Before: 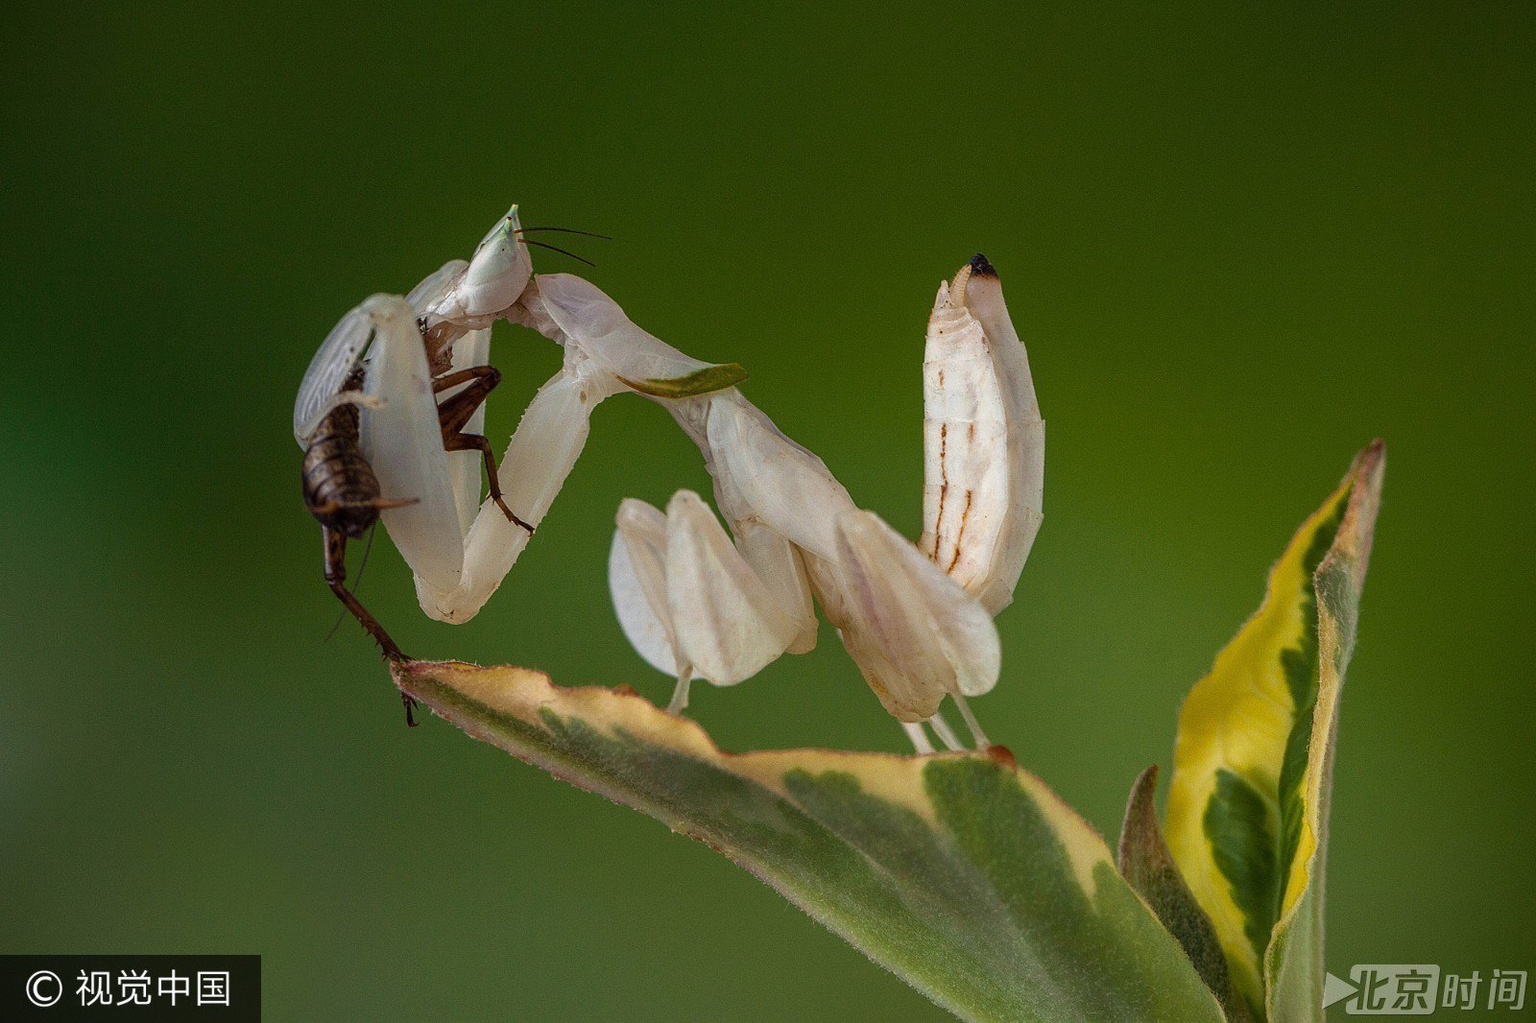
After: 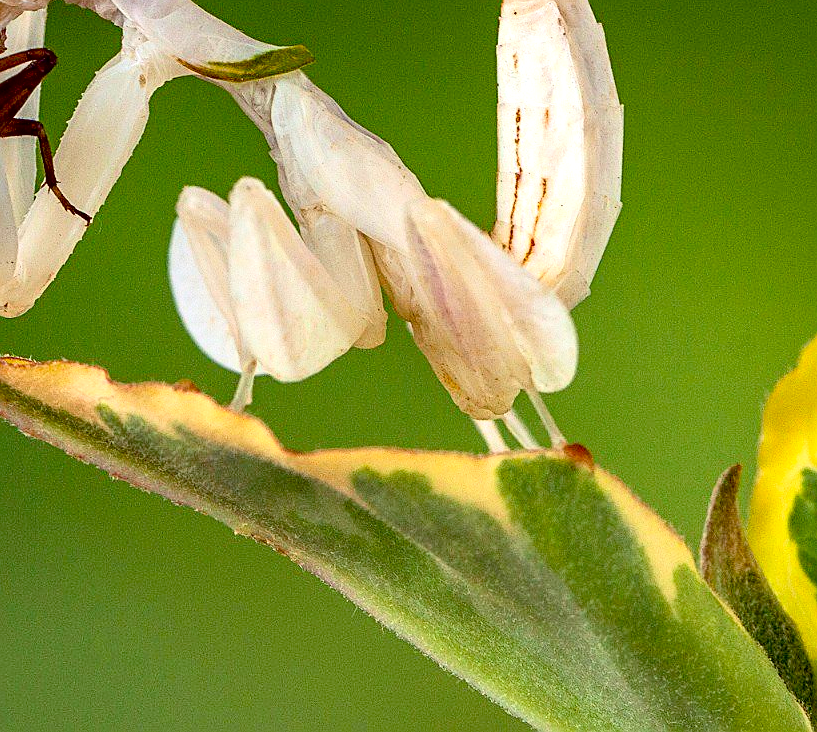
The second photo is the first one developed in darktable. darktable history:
exposure: black level correction 0.012, exposure 0.698 EV, compensate exposure bias true, compensate highlight preservation false
contrast brightness saturation: contrast 0.2, brightness 0.16, saturation 0.221
crop and rotate: left 29.091%, top 31.268%, right 19.844%
sharpen: on, module defaults
